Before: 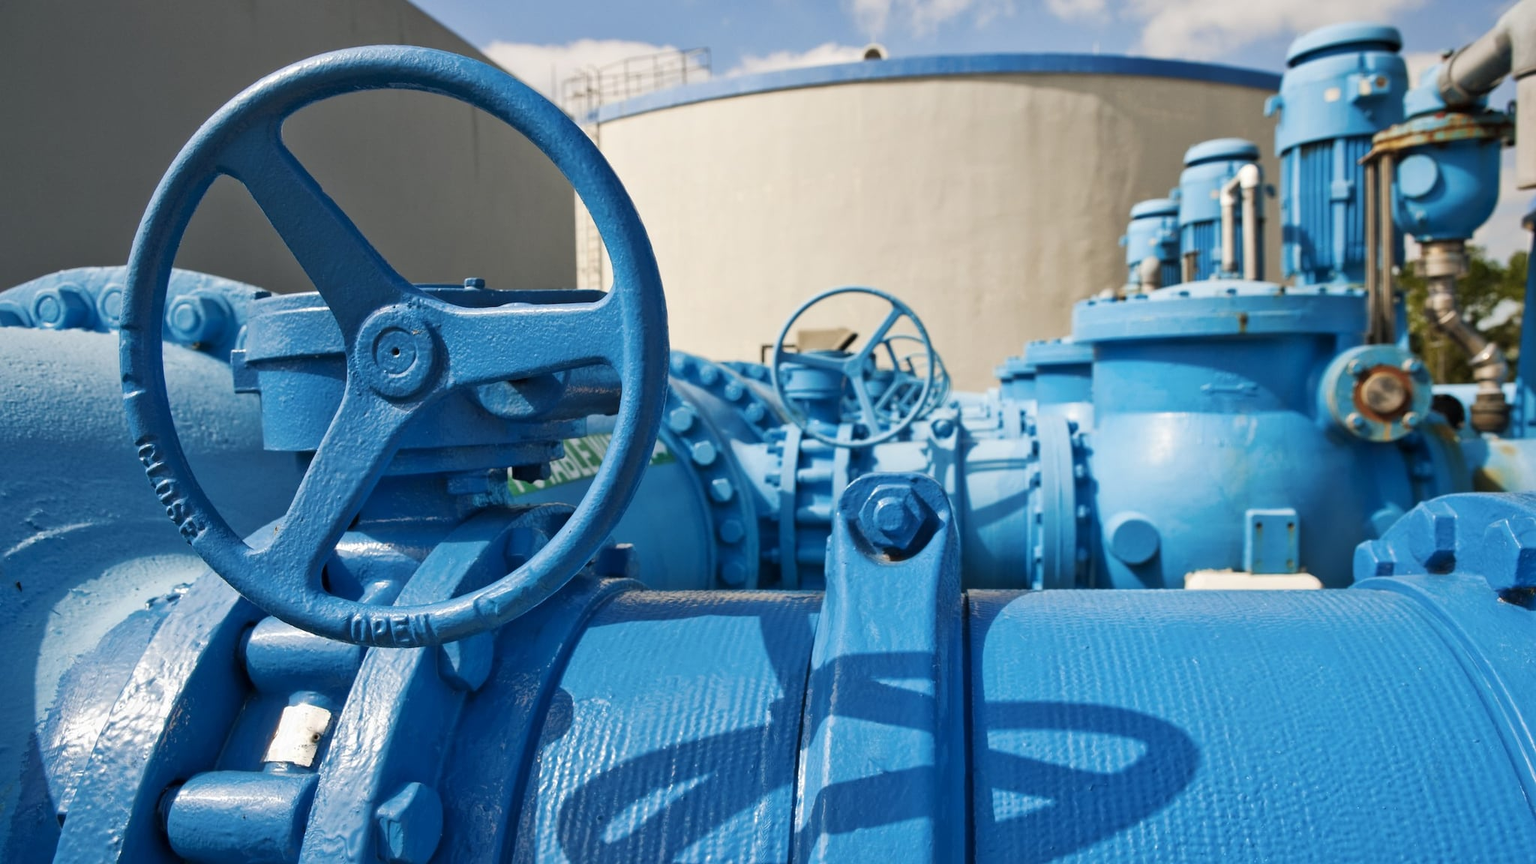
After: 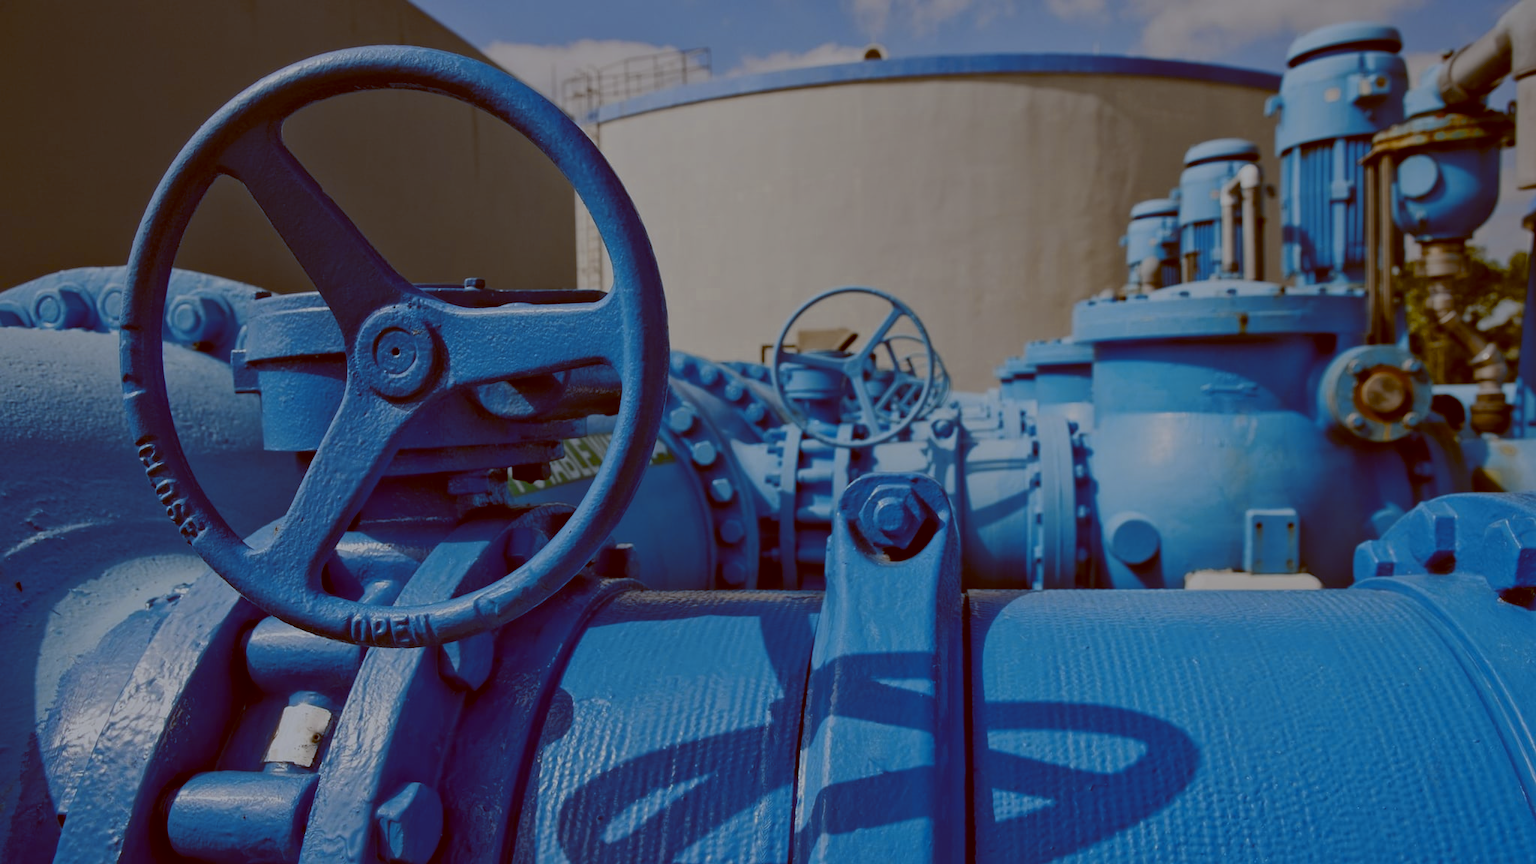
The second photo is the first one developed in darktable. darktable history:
color balance: lift [1, 1.015, 1.004, 0.985], gamma [1, 0.958, 0.971, 1.042], gain [1, 0.956, 0.977, 1.044]
exposure: exposure -1.468 EV, compensate highlight preservation false
color zones: curves: ch0 [(0, 0.485) (0.178, 0.476) (0.261, 0.623) (0.411, 0.403) (0.708, 0.603) (0.934, 0.412)]; ch1 [(0.003, 0.485) (0.149, 0.496) (0.229, 0.584) (0.326, 0.551) (0.484, 0.262) (0.757, 0.643)]
